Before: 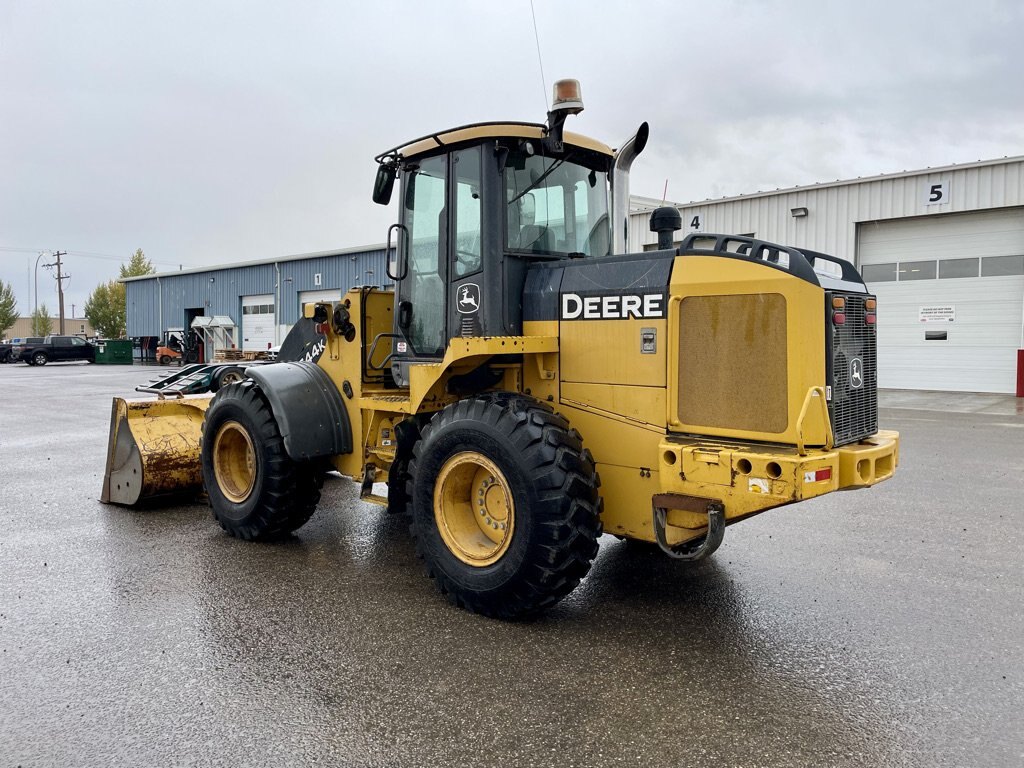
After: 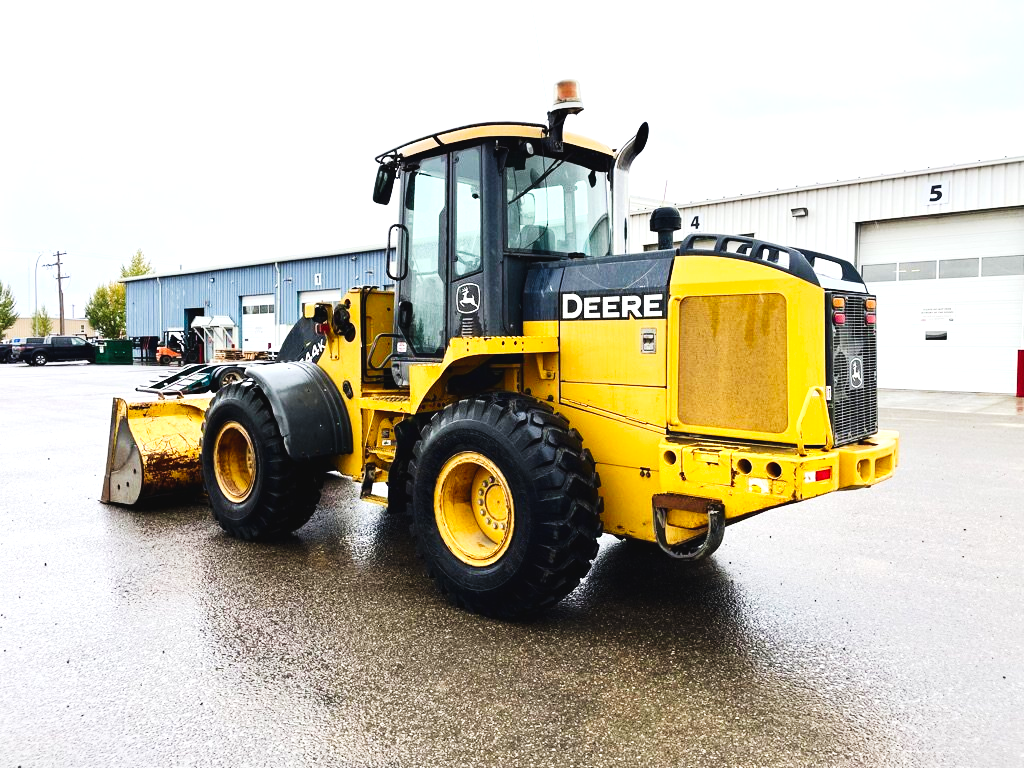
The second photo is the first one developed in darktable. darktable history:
contrast brightness saturation: contrast 0.157, saturation 0.31
exposure: exposure 0.377 EV, compensate highlight preservation false
tone curve: curves: ch0 [(0, 0.032) (0.181, 0.156) (0.751, 0.829) (1, 1)], preserve colors none
tone equalizer: -8 EV -0.436 EV, -7 EV -0.361 EV, -6 EV -0.328 EV, -5 EV -0.196 EV, -3 EV 0.237 EV, -2 EV 0.351 EV, -1 EV 0.41 EV, +0 EV 0.412 EV
